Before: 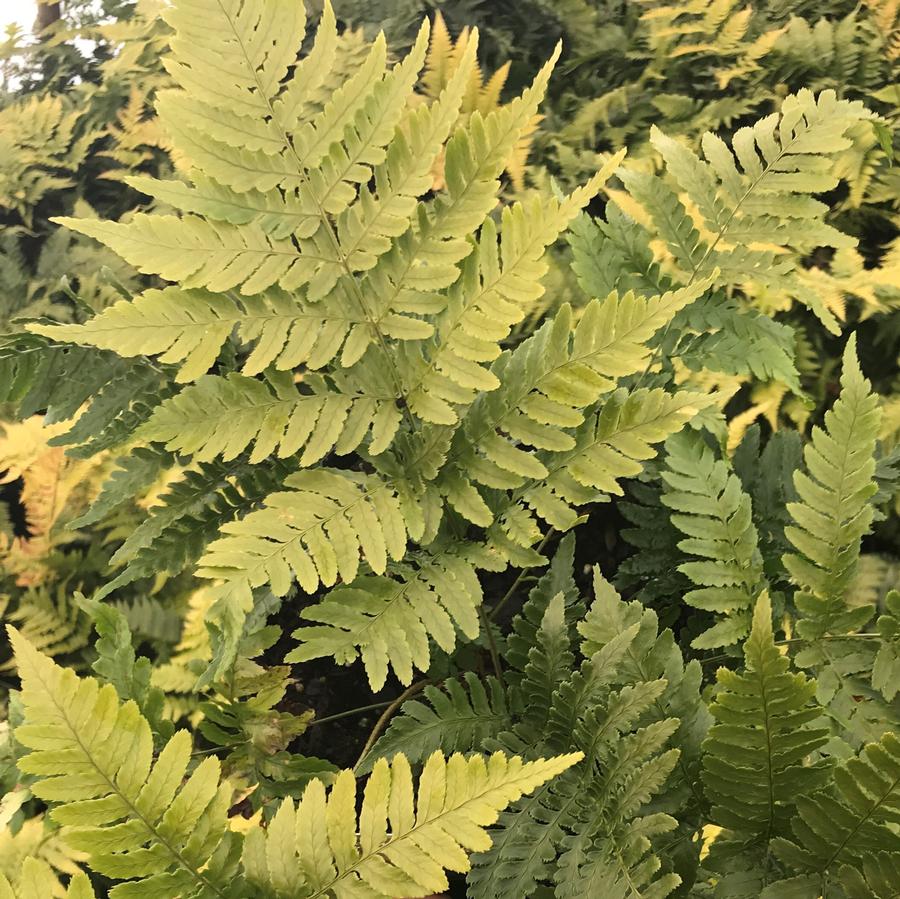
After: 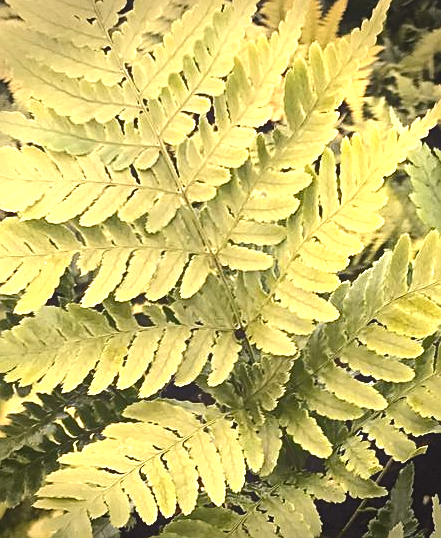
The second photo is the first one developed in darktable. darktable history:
tone curve: curves: ch0 [(0, 0.142) (0.384, 0.314) (0.752, 0.711) (0.991, 0.95)]; ch1 [(0.006, 0.129) (0.346, 0.384) (1, 1)]; ch2 [(0.003, 0.057) (0.261, 0.248) (1, 1)], color space Lab, independent channels, preserve colors none
exposure: black level correction 0, exposure 1.001 EV, compensate highlight preservation false
crop: left 17.902%, top 7.777%, right 33.092%, bottom 32.276%
sharpen: on, module defaults
vignetting: fall-off radius 31.5%, saturation -0.024, dithering 8-bit output
